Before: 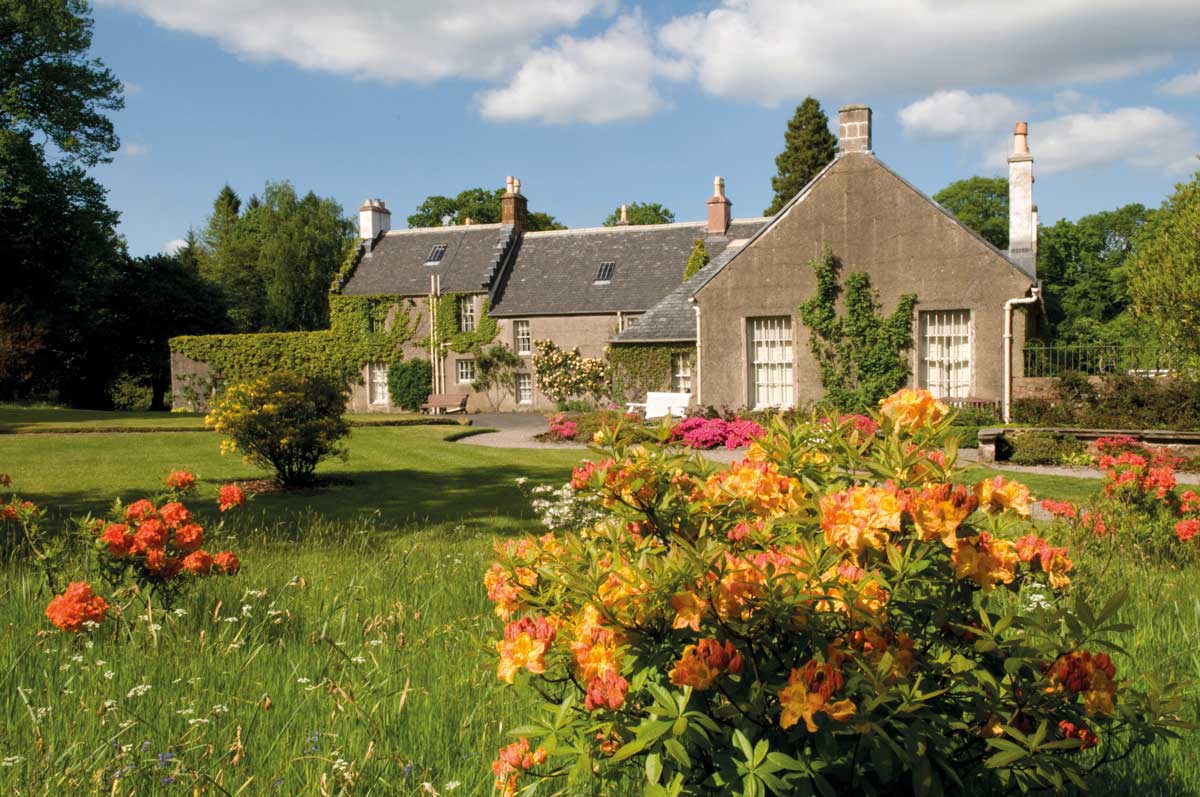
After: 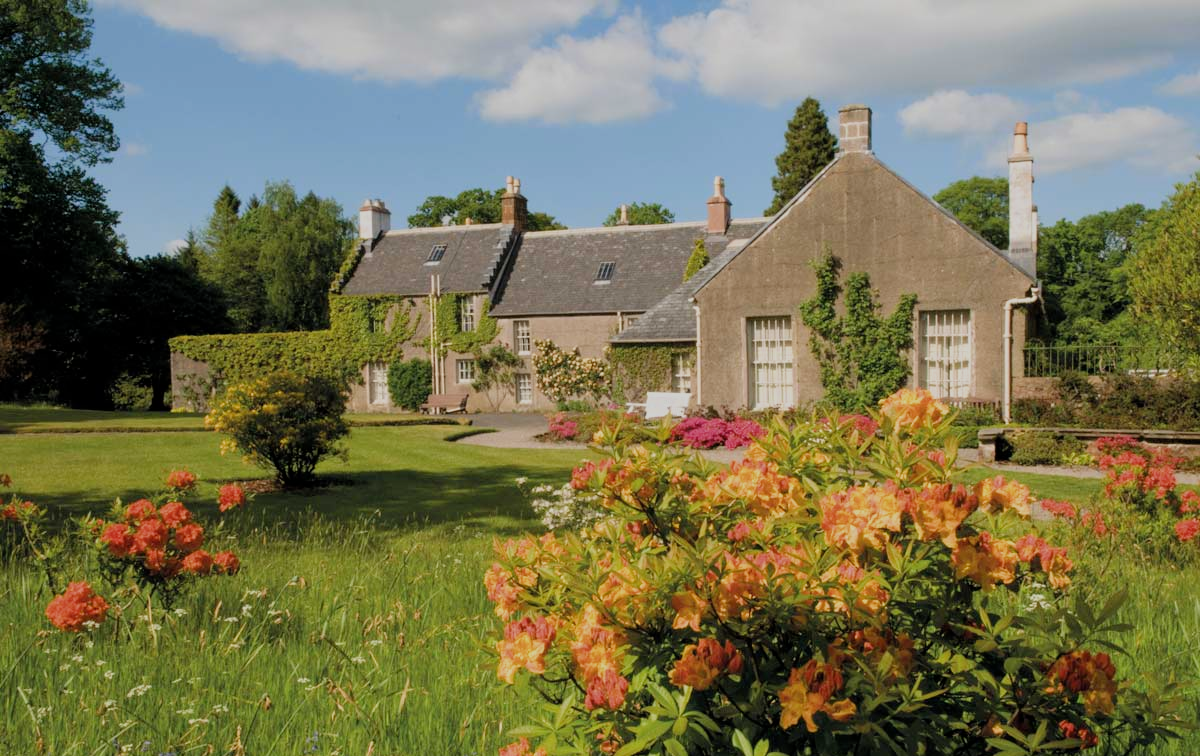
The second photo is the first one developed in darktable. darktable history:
filmic rgb: black relative exposure -13 EV, threshold 3 EV, target white luminance 85%, hardness 6.3, latitude 42.11%, contrast 0.858, shadows ↔ highlights balance 8.63%, color science v4 (2020), enable highlight reconstruction true
color zones: curves: ch0 [(0.068, 0.464) (0.25, 0.5) (0.48, 0.508) (0.75, 0.536) (0.886, 0.476) (0.967, 0.456)]; ch1 [(0.066, 0.456) (0.25, 0.5) (0.616, 0.508) (0.746, 0.56) (0.934, 0.444)]
crop and rotate: top 0%, bottom 5.097%
